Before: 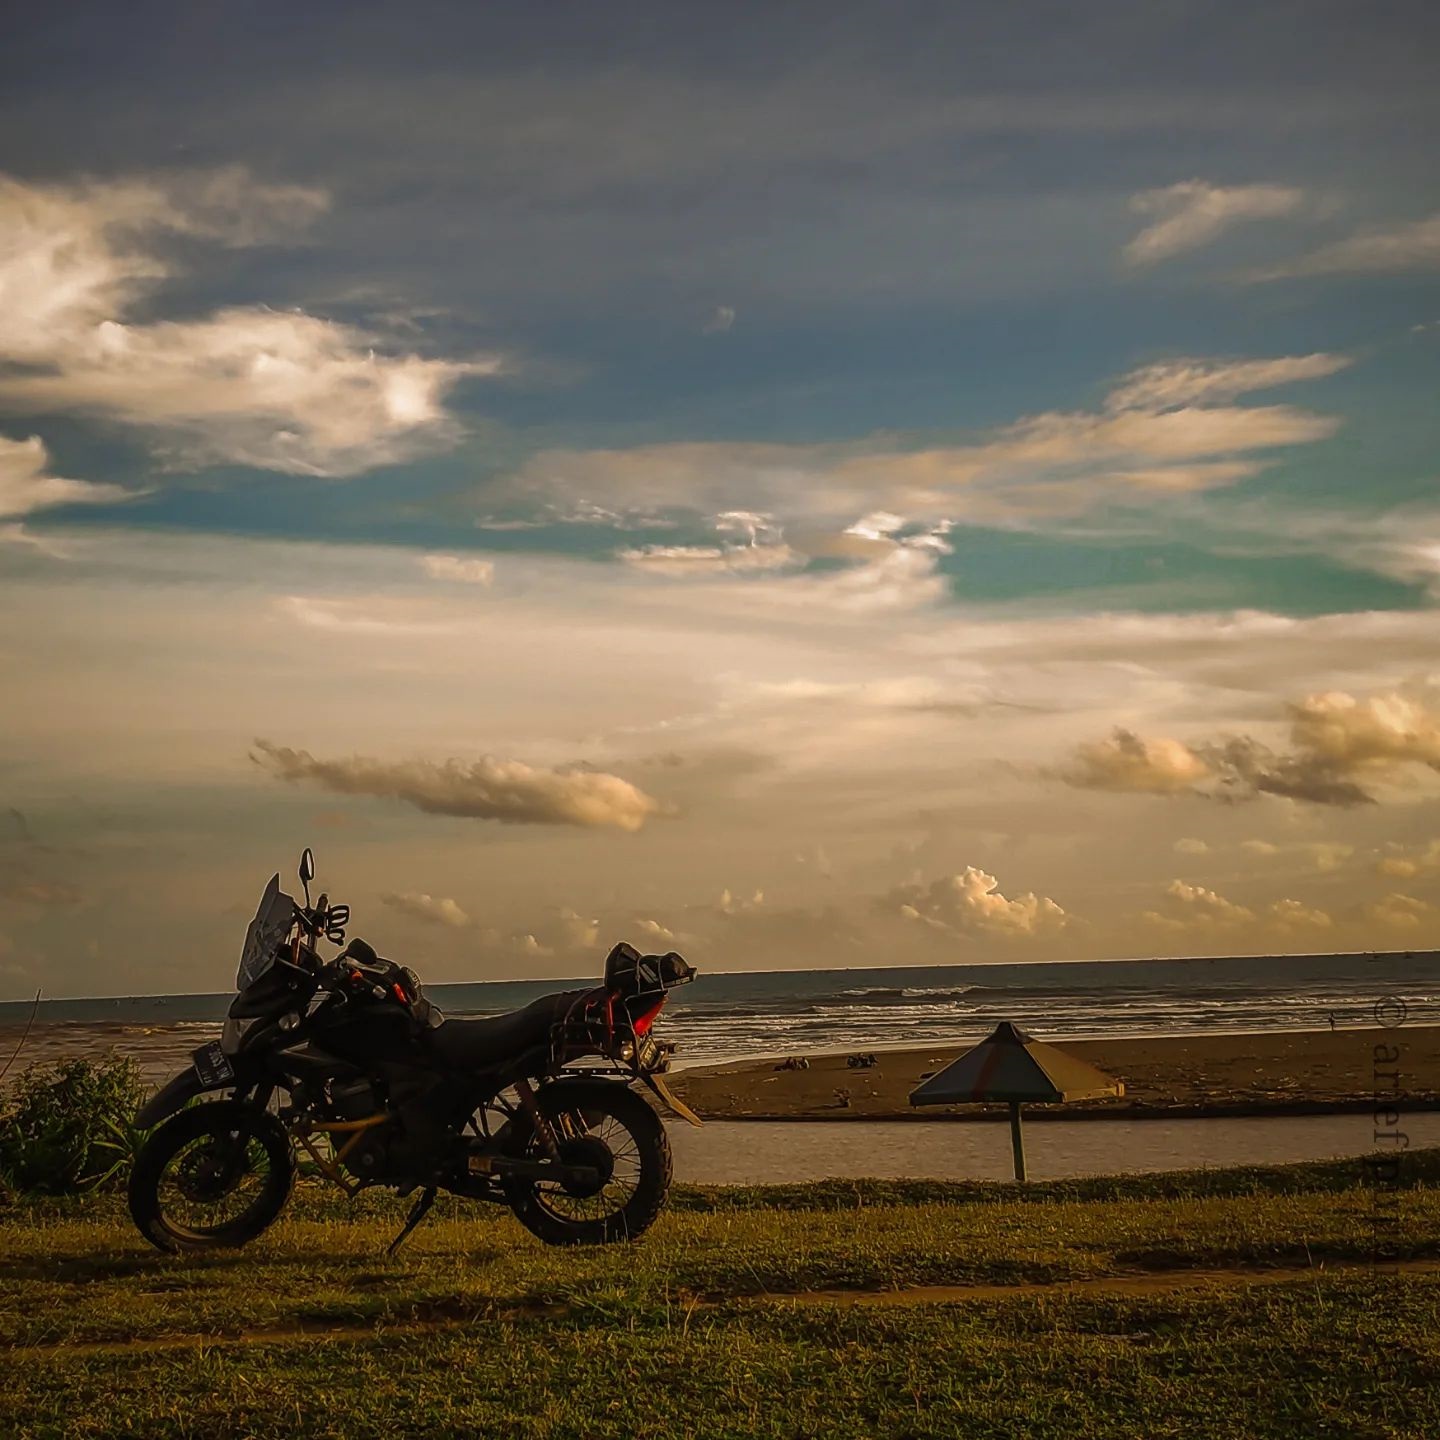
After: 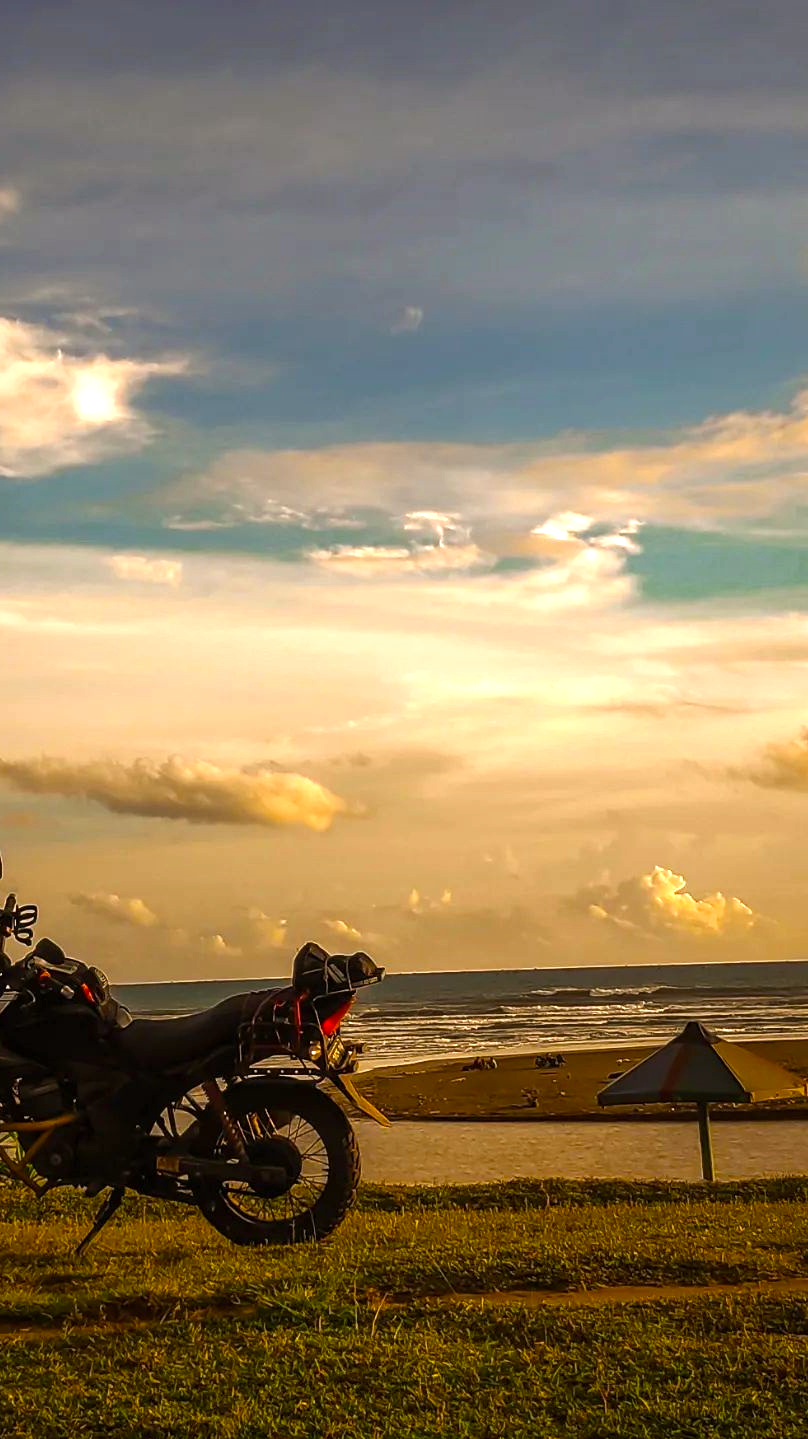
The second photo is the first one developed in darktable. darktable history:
exposure: black level correction 0.001, exposure 0.5 EV, compensate highlight preservation false
crop: left 21.719%, right 22.108%, bottom 0.014%
color balance rgb: power › chroma 0.282%, power › hue 25.07°, perceptual saturation grading › global saturation 29.937%, perceptual brilliance grading › highlights 9.752%, perceptual brilliance grading › mid-tones 4.703%
